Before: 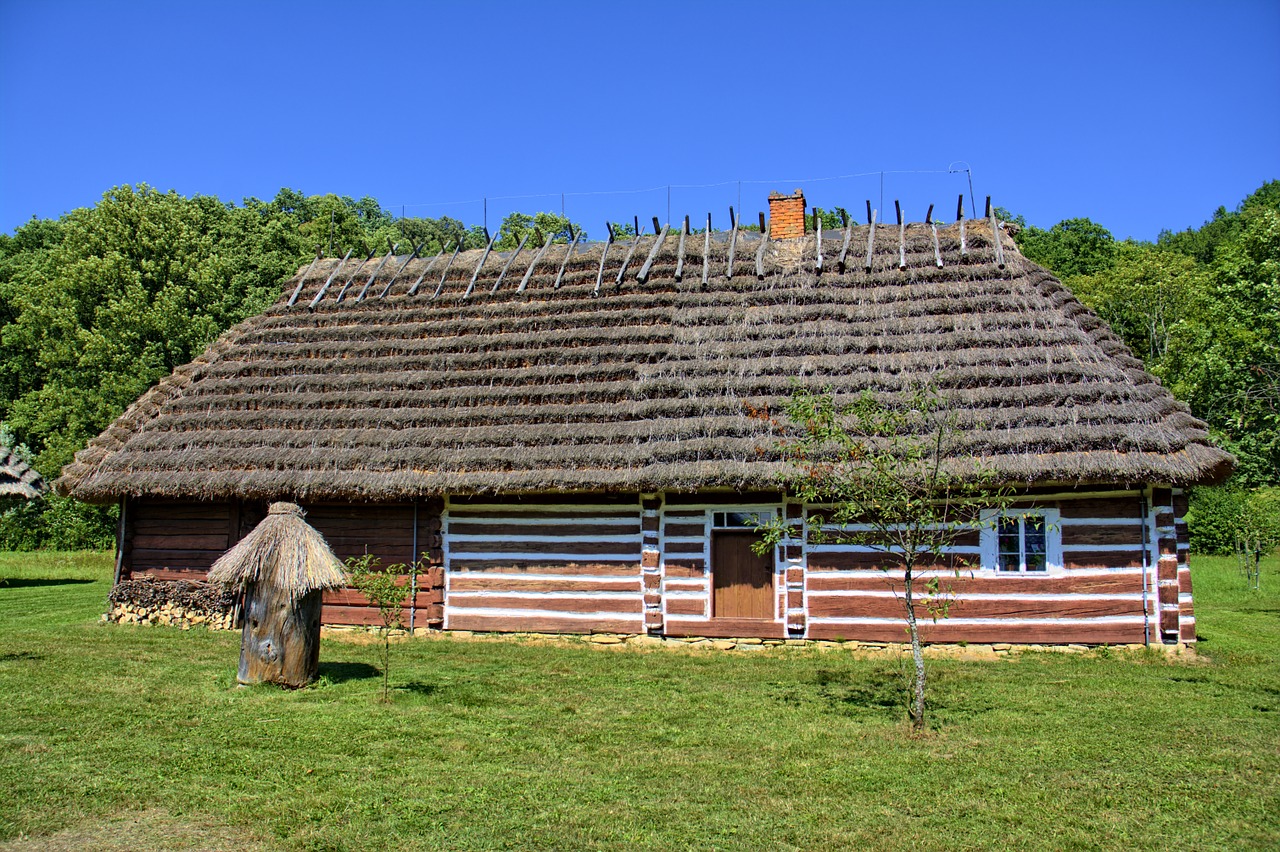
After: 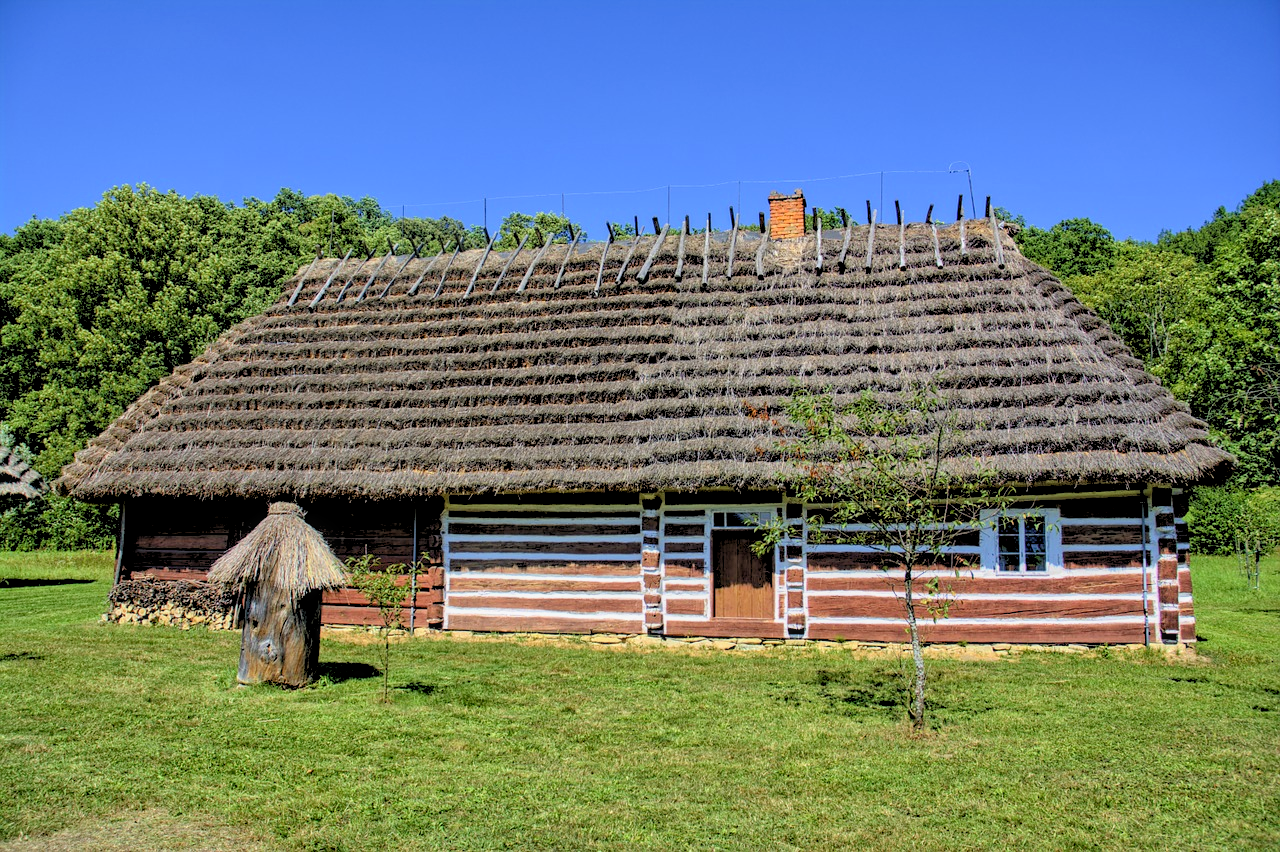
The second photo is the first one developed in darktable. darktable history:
exposure: exposure 0.078 EV, compensate highlight preservation false
local contrast: on, module defaults
rgb levels: preserve colors sum RGB, levels [[0.038, 0.433, 0.934], [0, 0.5, 1], [0, 0.5, 1]]
